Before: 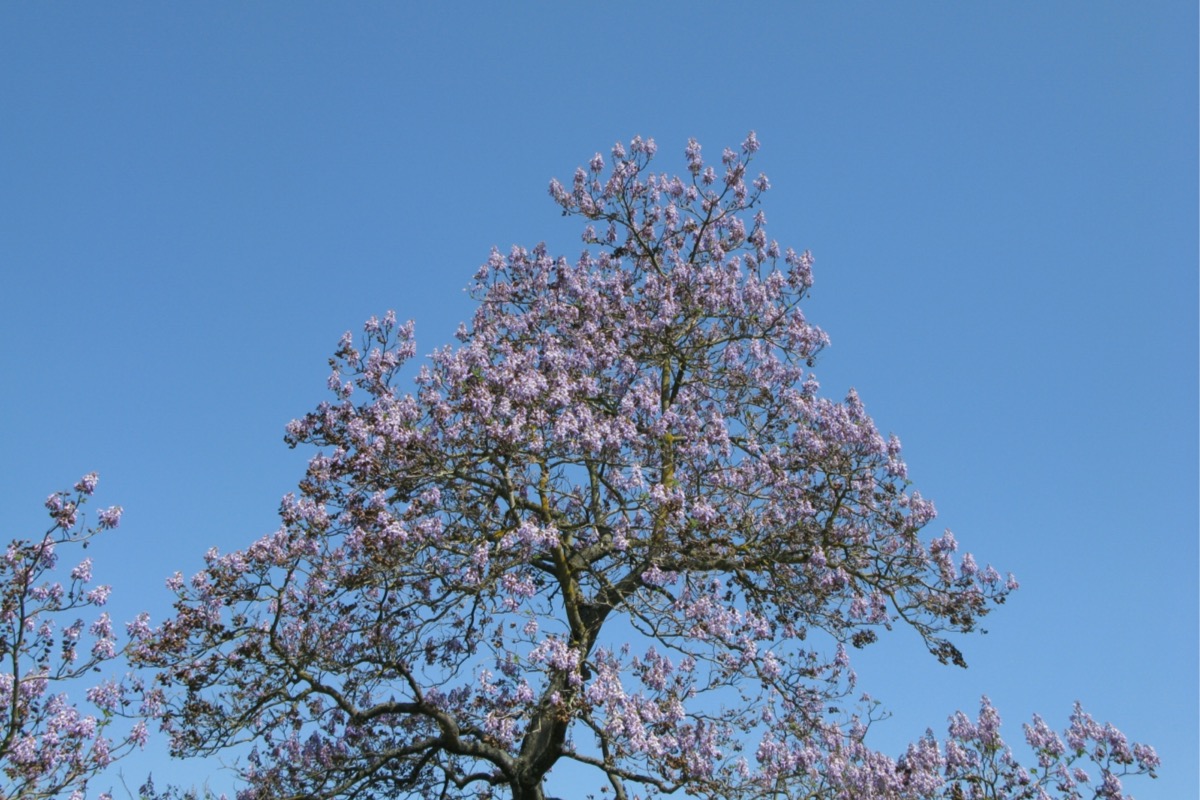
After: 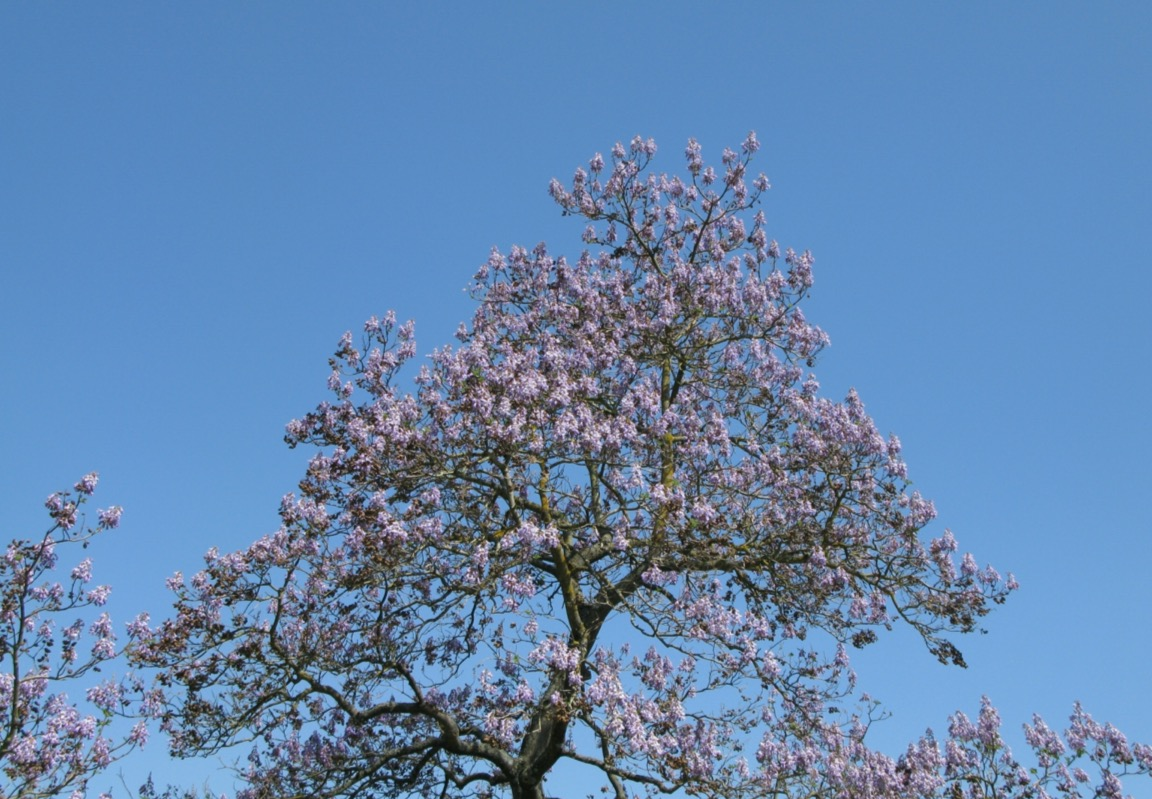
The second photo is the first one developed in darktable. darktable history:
crop: right 3.947%, bottom 0.041%
